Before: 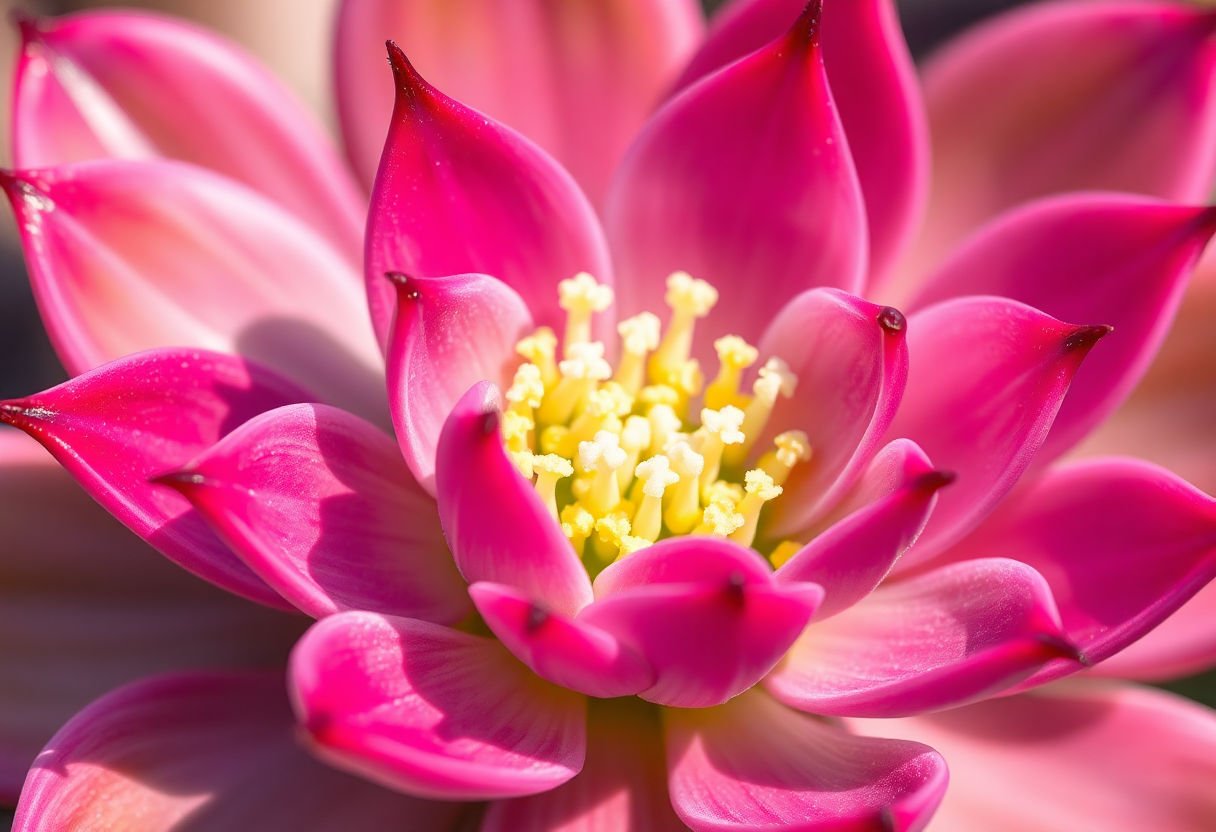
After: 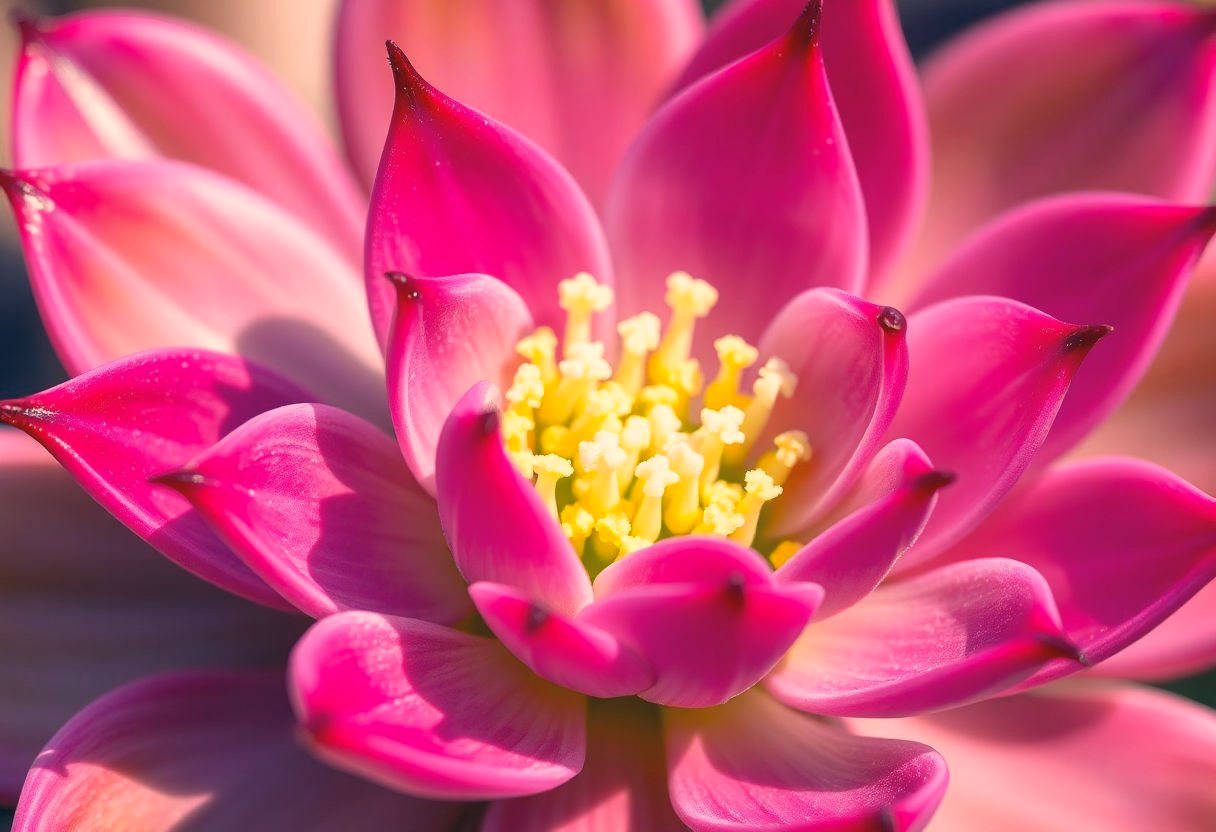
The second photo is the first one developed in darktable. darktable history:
color correction: highlights a* 10.35, highlights b* 14.16, shadows a* -9.81, shadows b* -15.13
